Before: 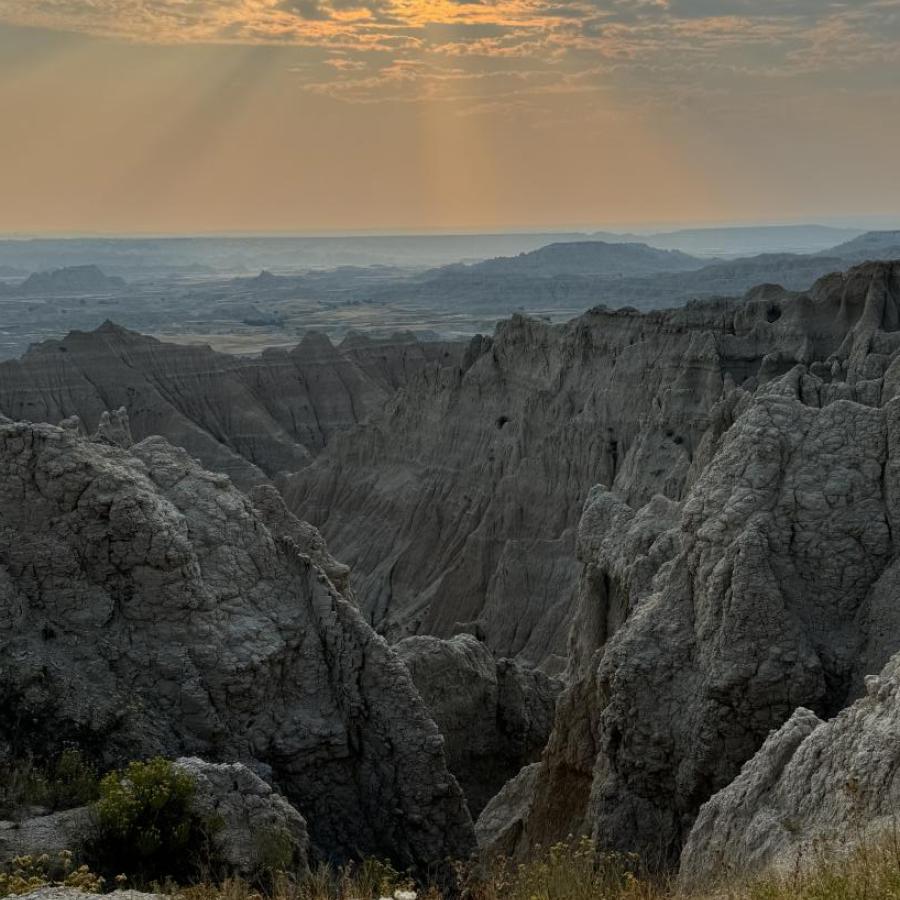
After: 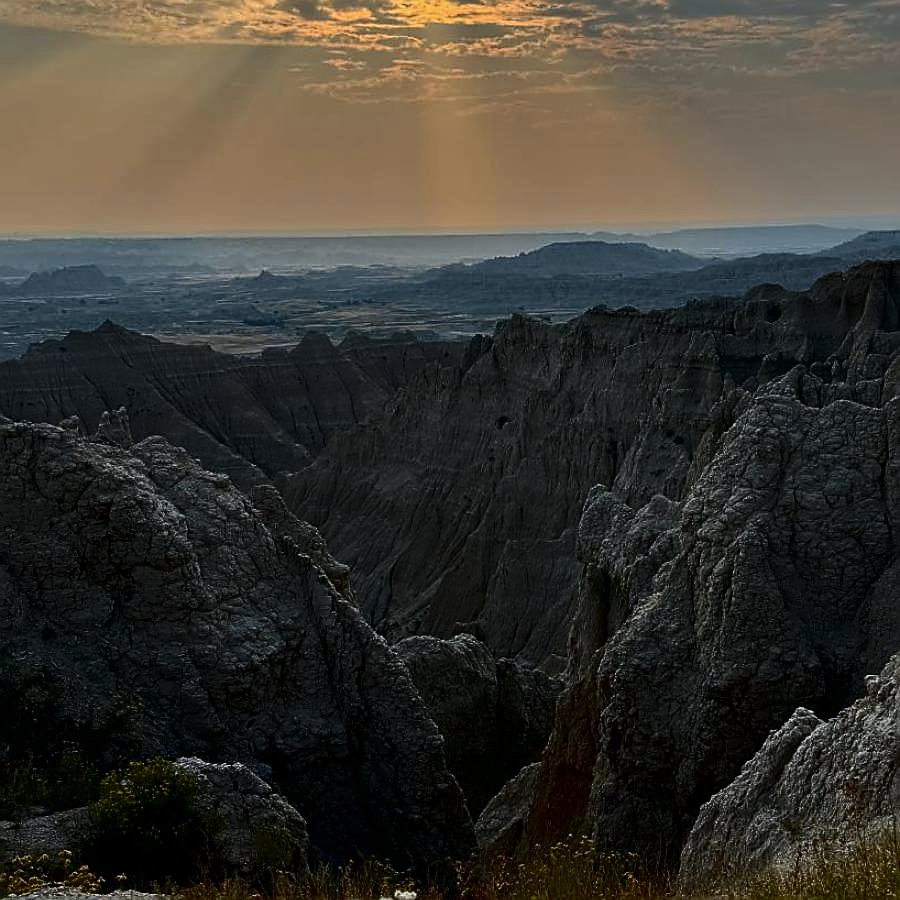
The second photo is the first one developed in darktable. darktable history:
white balance: red 0.983, blue 1.036
sharpen: radius 1.4, amount 1.25, threshold 0.7
contrast brightness saturation: contrast 0.19, brightness -0.24, saturation 0.11
